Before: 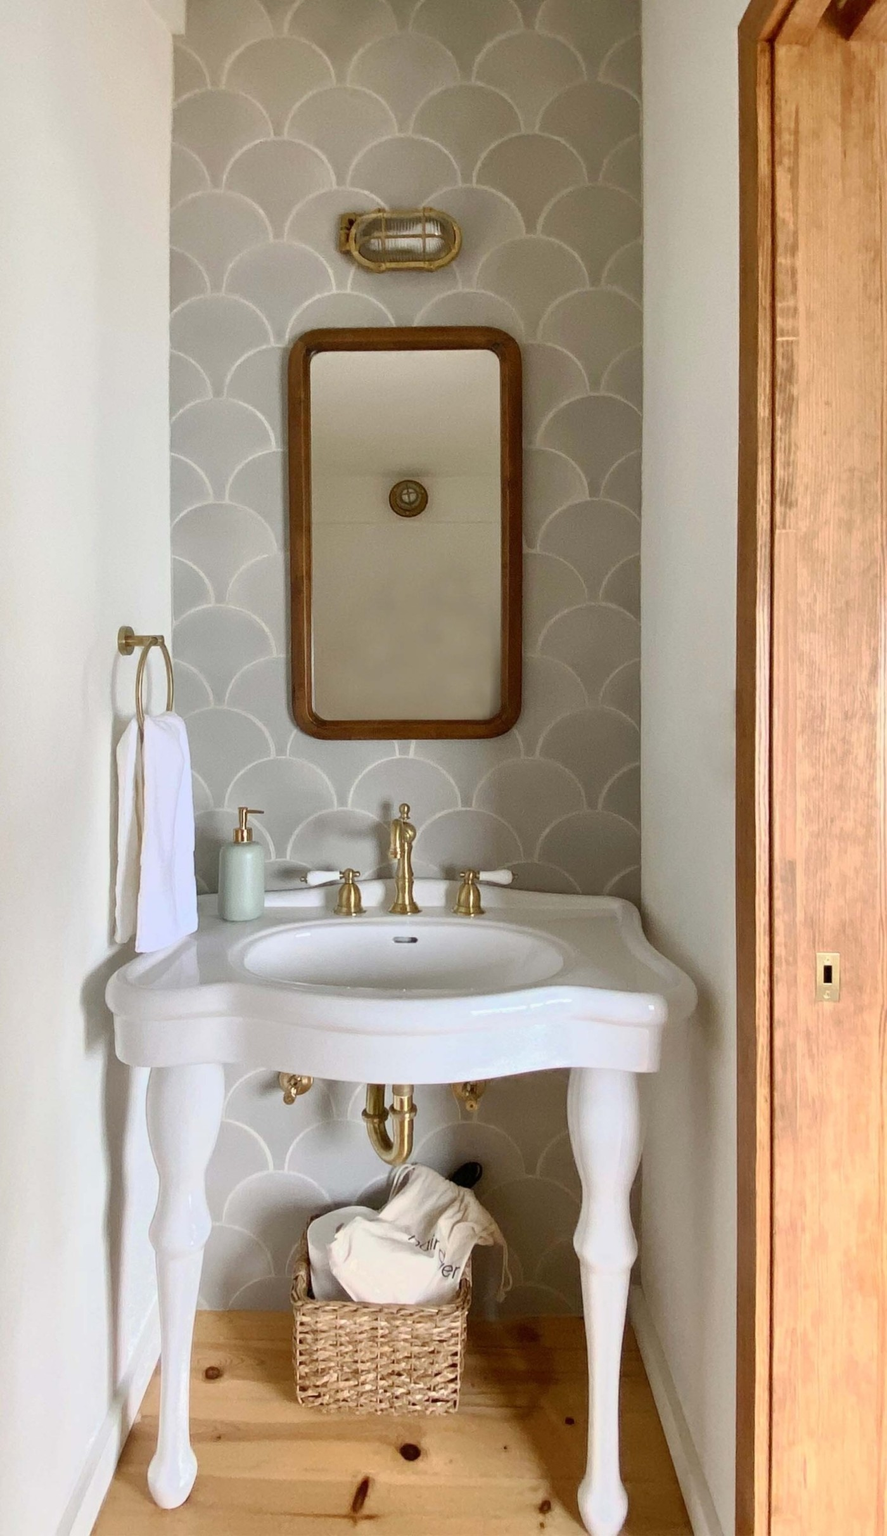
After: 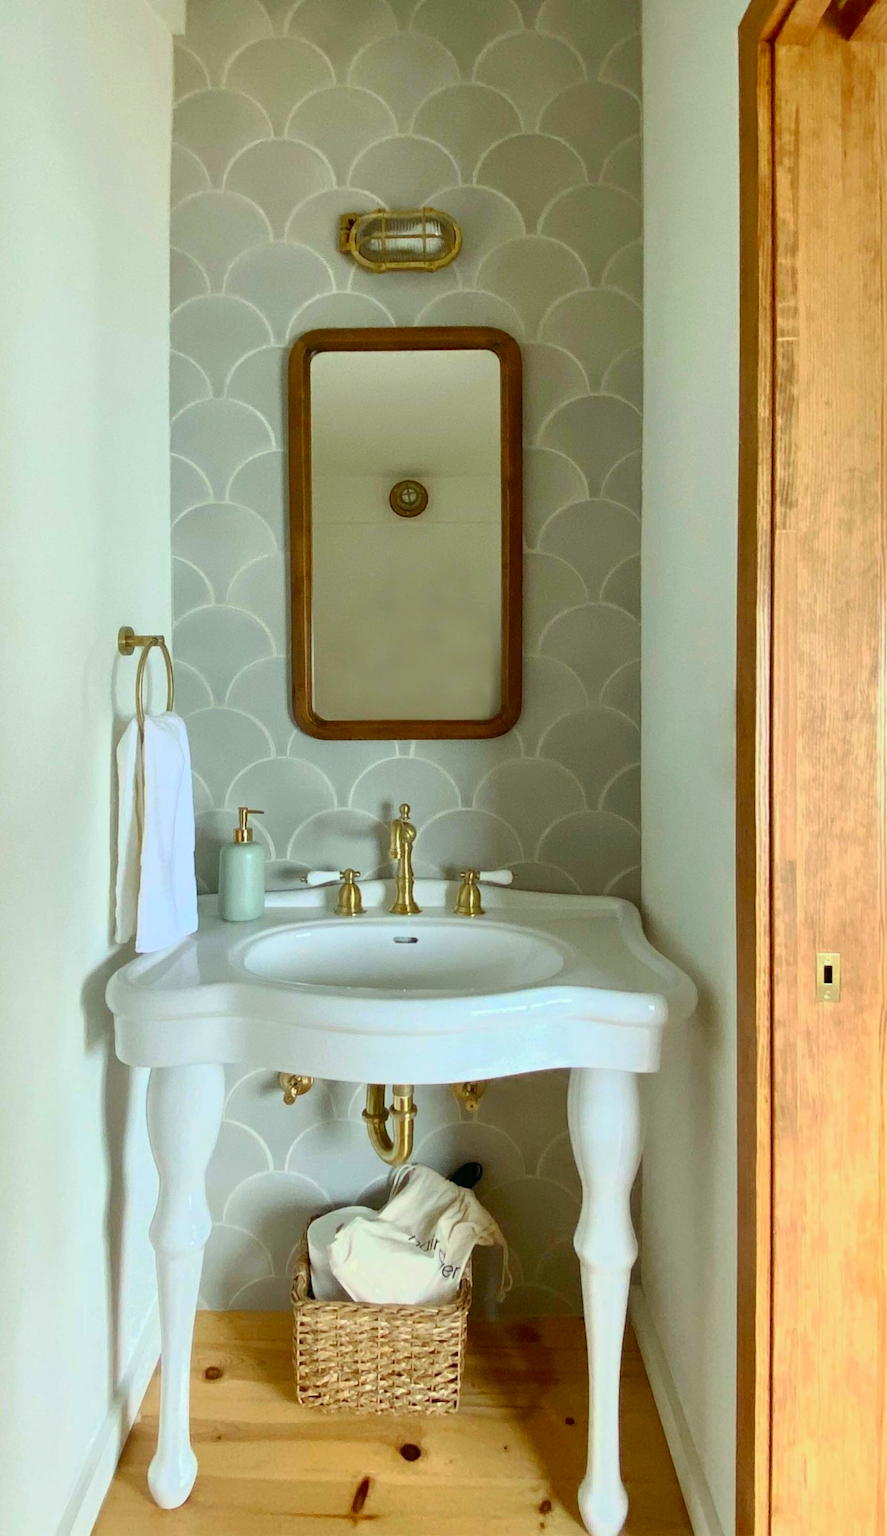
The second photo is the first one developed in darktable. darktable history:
color correction: highlights a* -7.34, highlights b* 0.987, shadows a* -3.25, saturation 1.37
